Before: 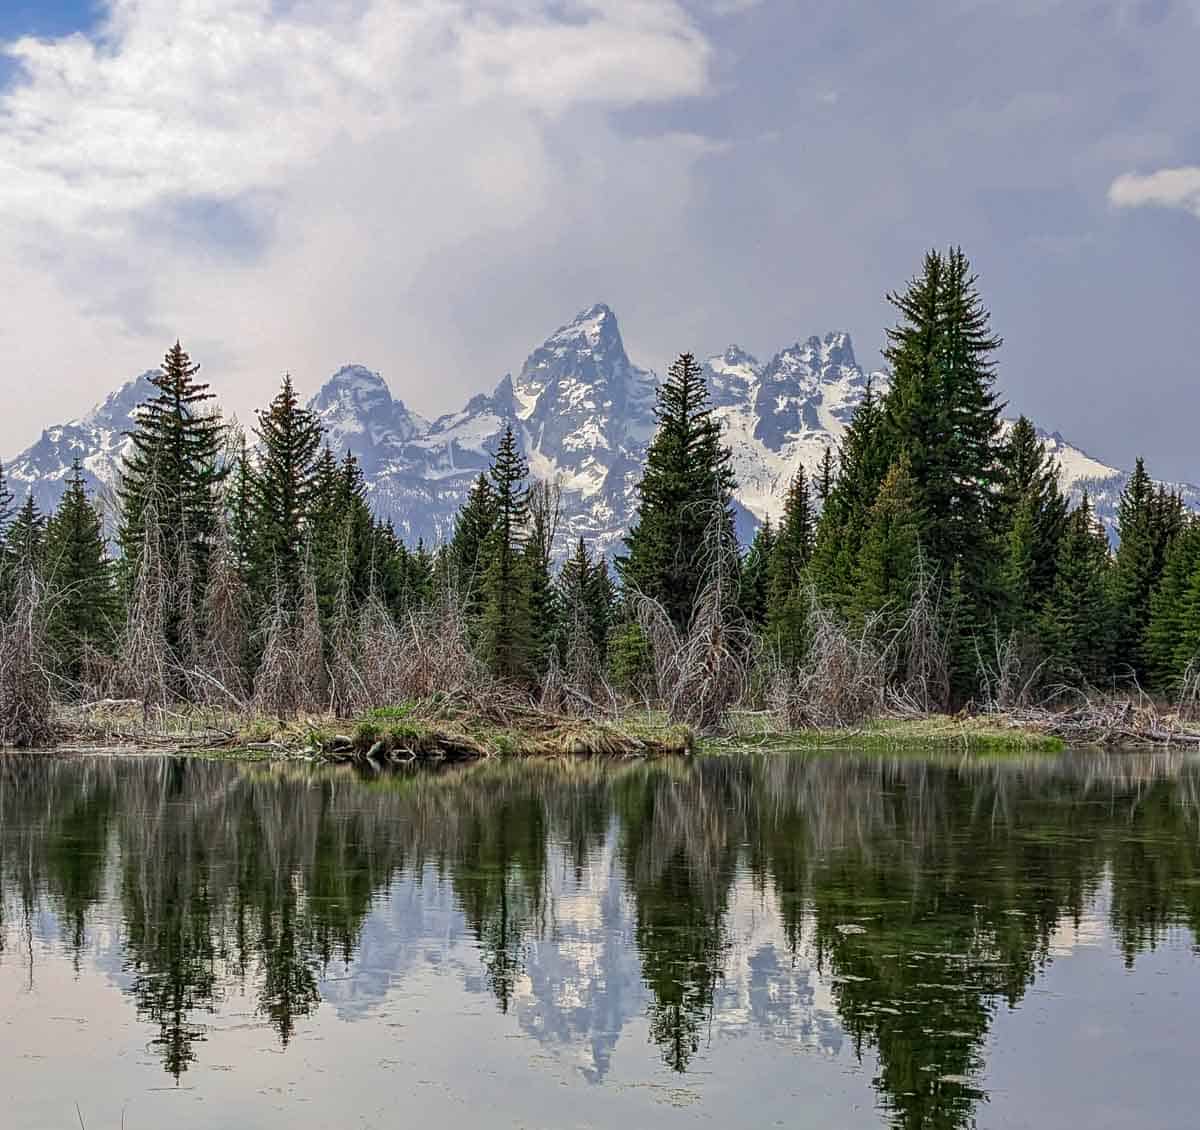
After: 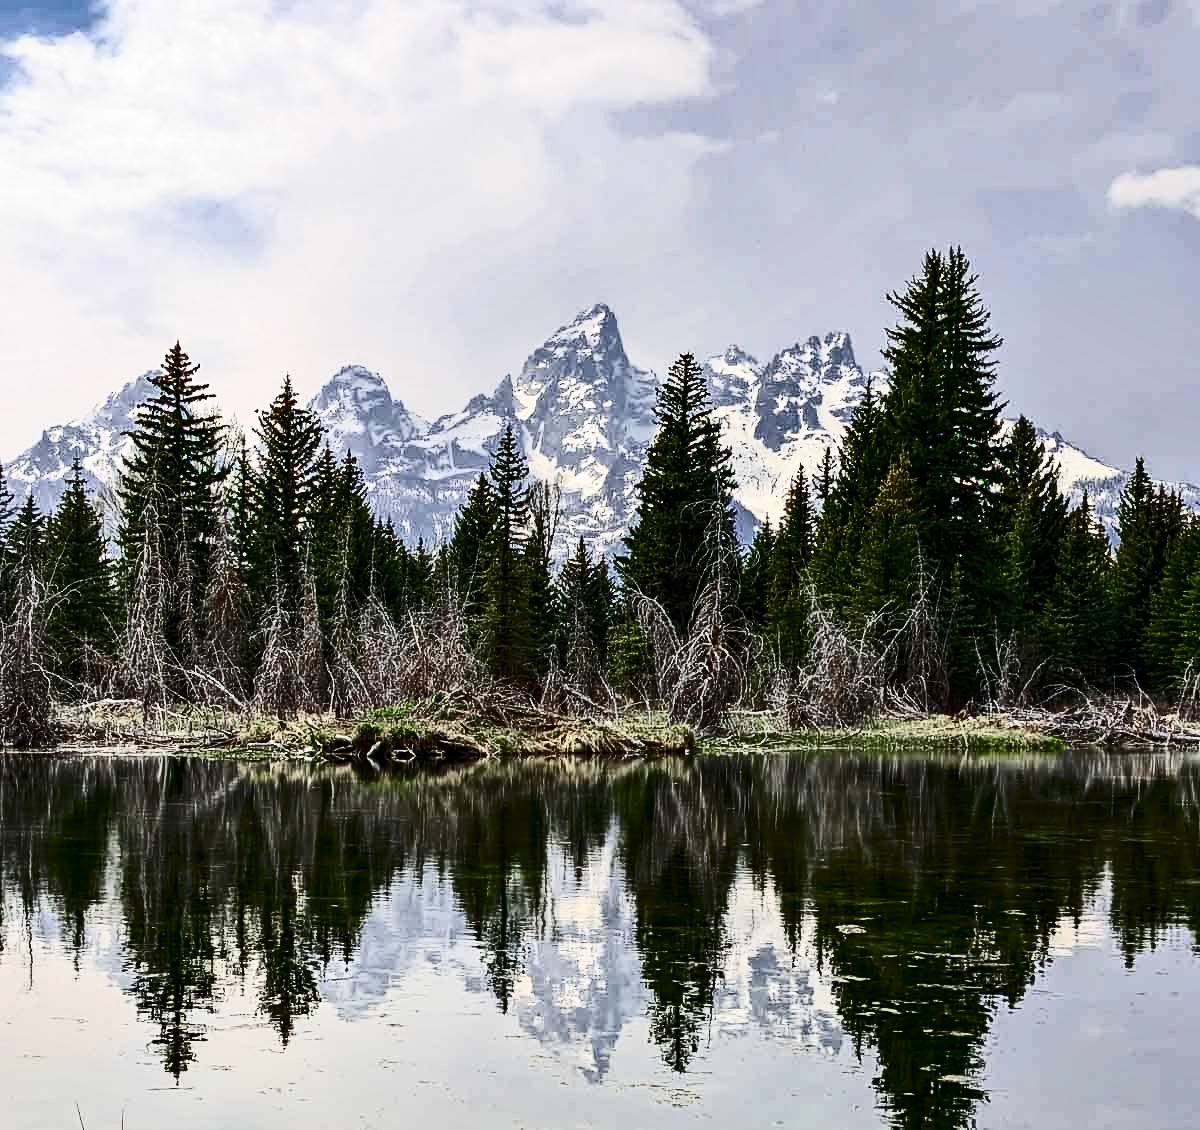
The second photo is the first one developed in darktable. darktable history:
contrast brightness saturation: contrast 0.5, saturation -0.1
shadows and highlights: shadows 20.91, highlights -35.45, soften with gaussian
